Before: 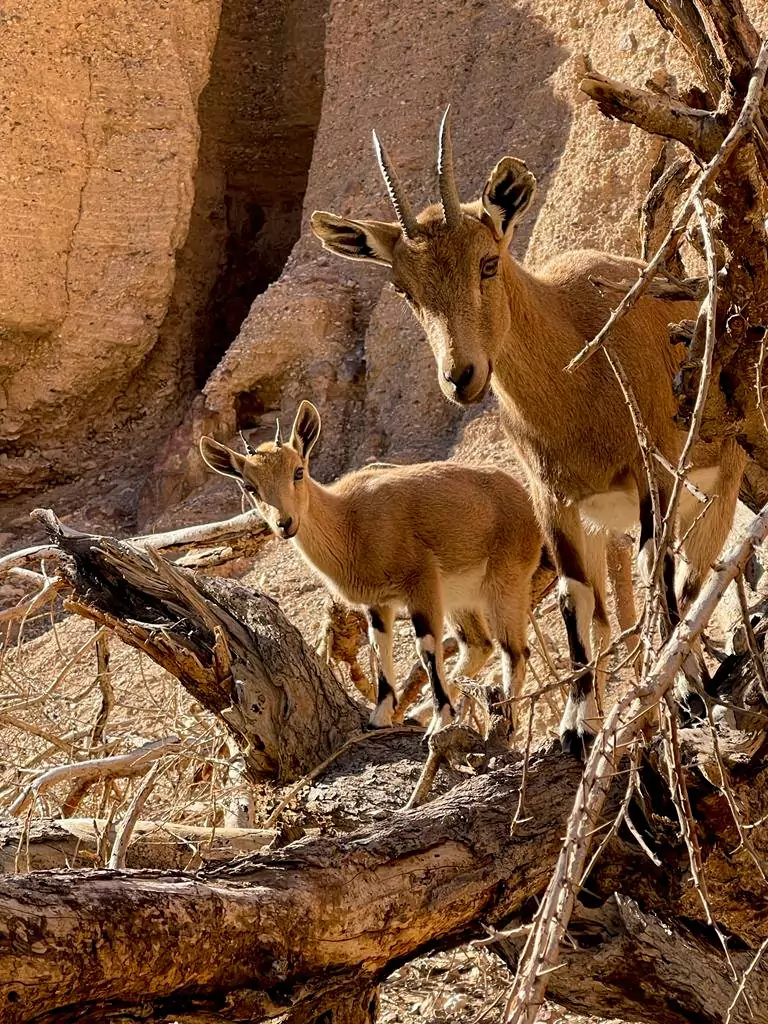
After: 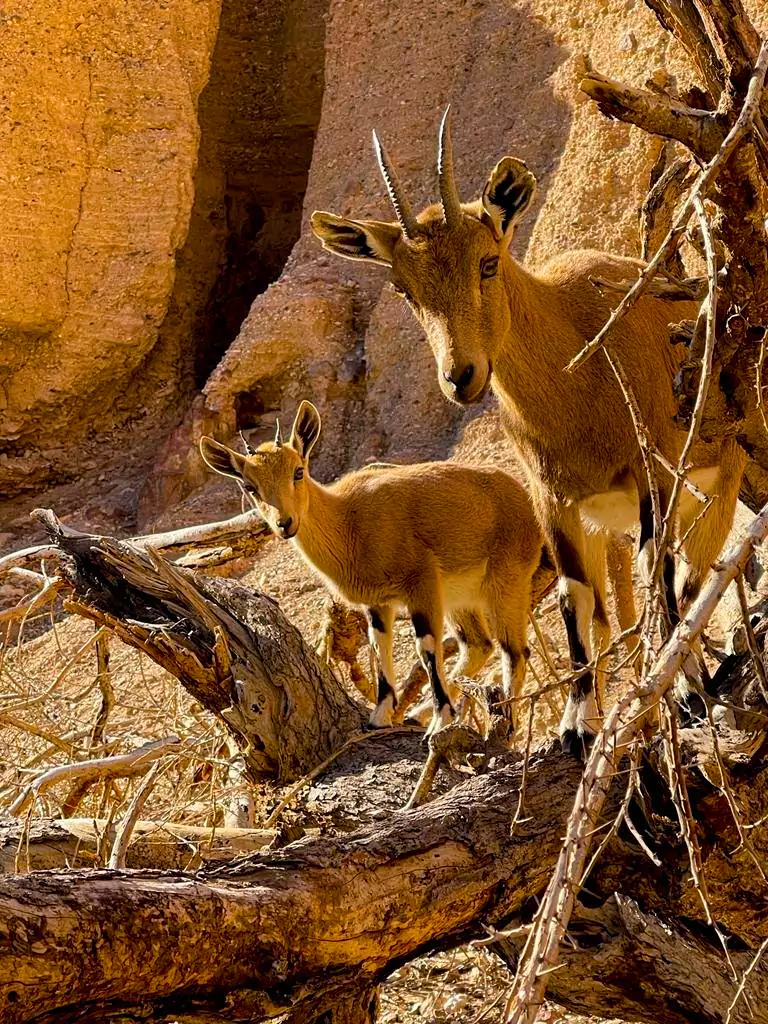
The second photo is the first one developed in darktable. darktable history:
color balance rgb: power › hue 210.11°, perceptual saturation grading › global saturation 40.478%
